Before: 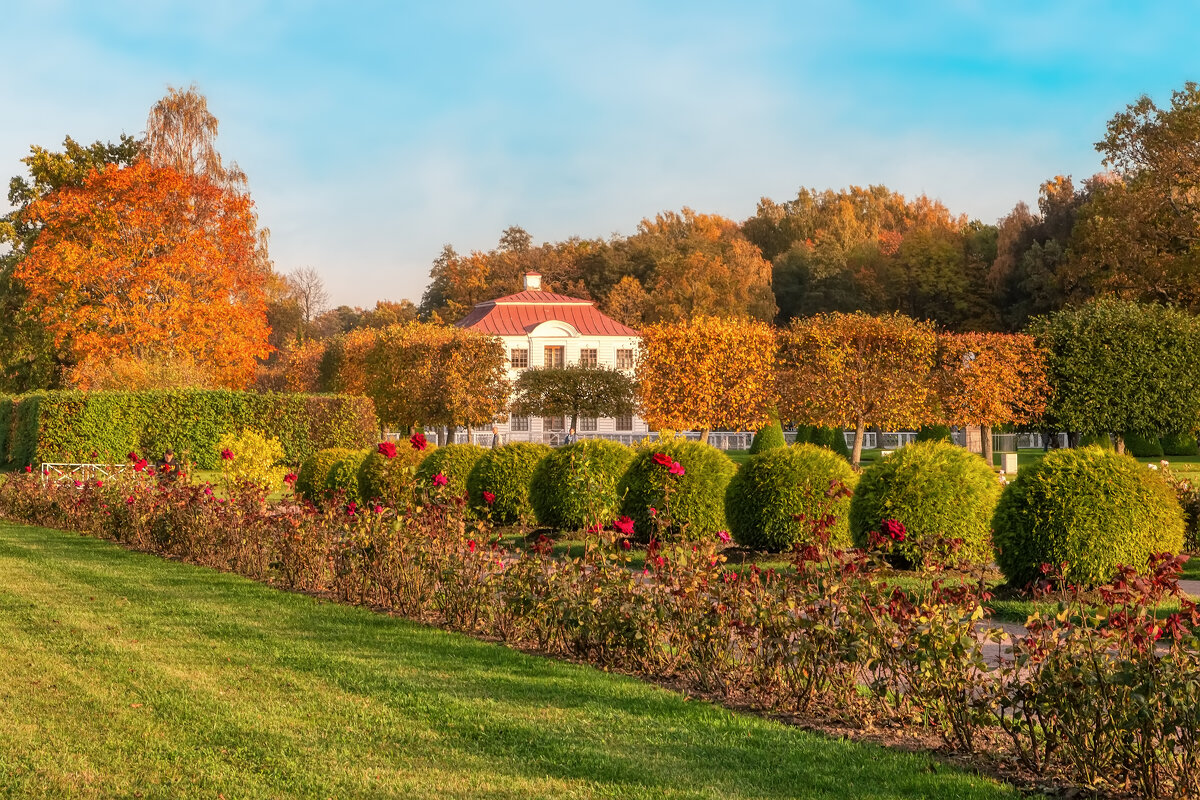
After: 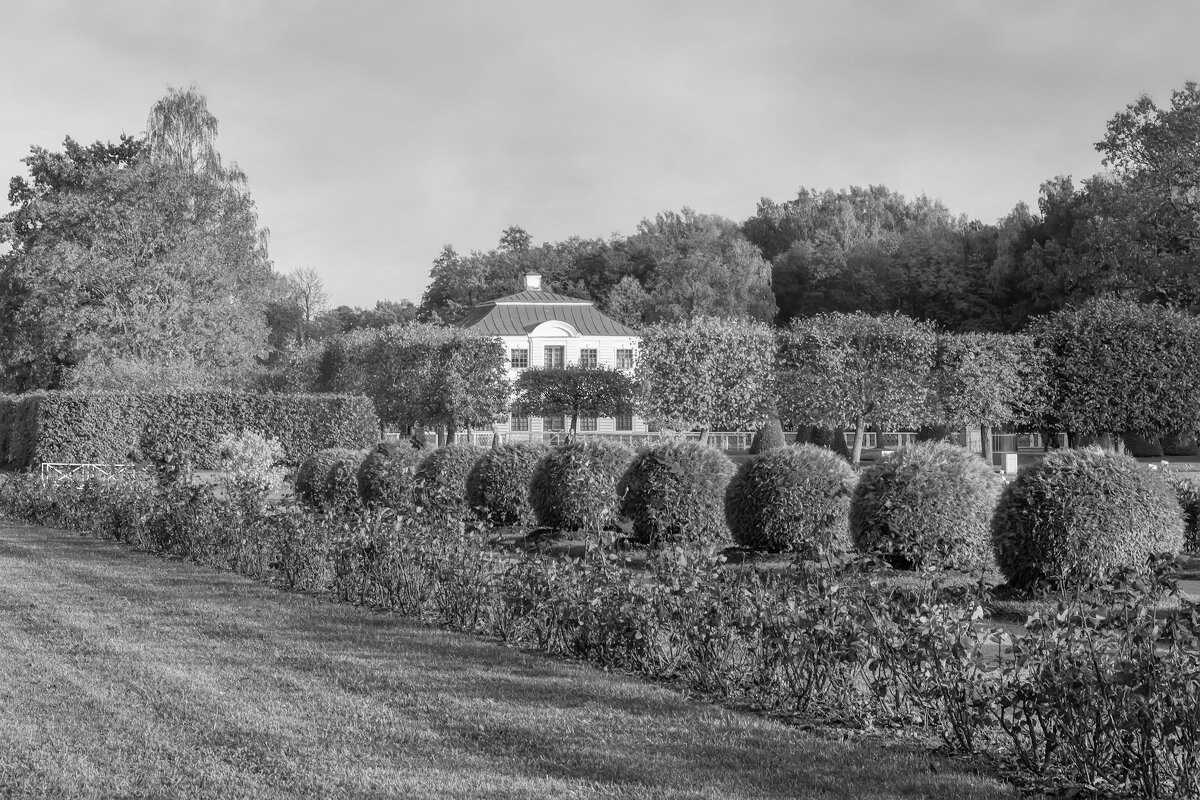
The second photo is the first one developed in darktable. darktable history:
monochrome: a 32, b 64, size 2.3
color balance rgb: perceptual saturation grading › global saturation 30%
